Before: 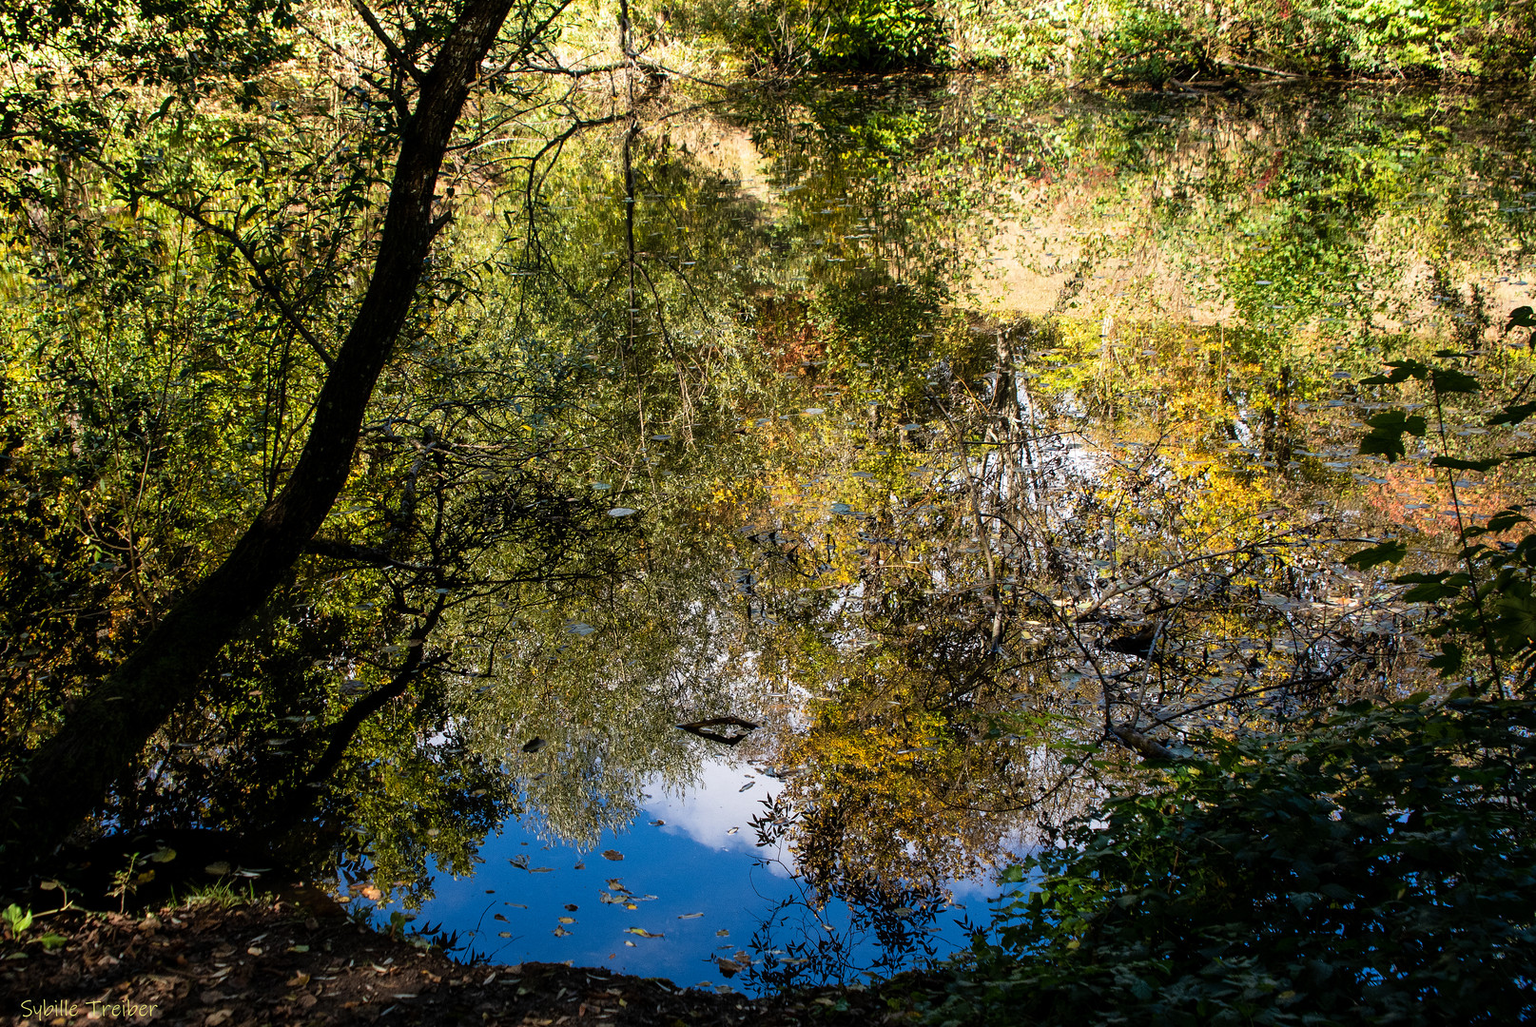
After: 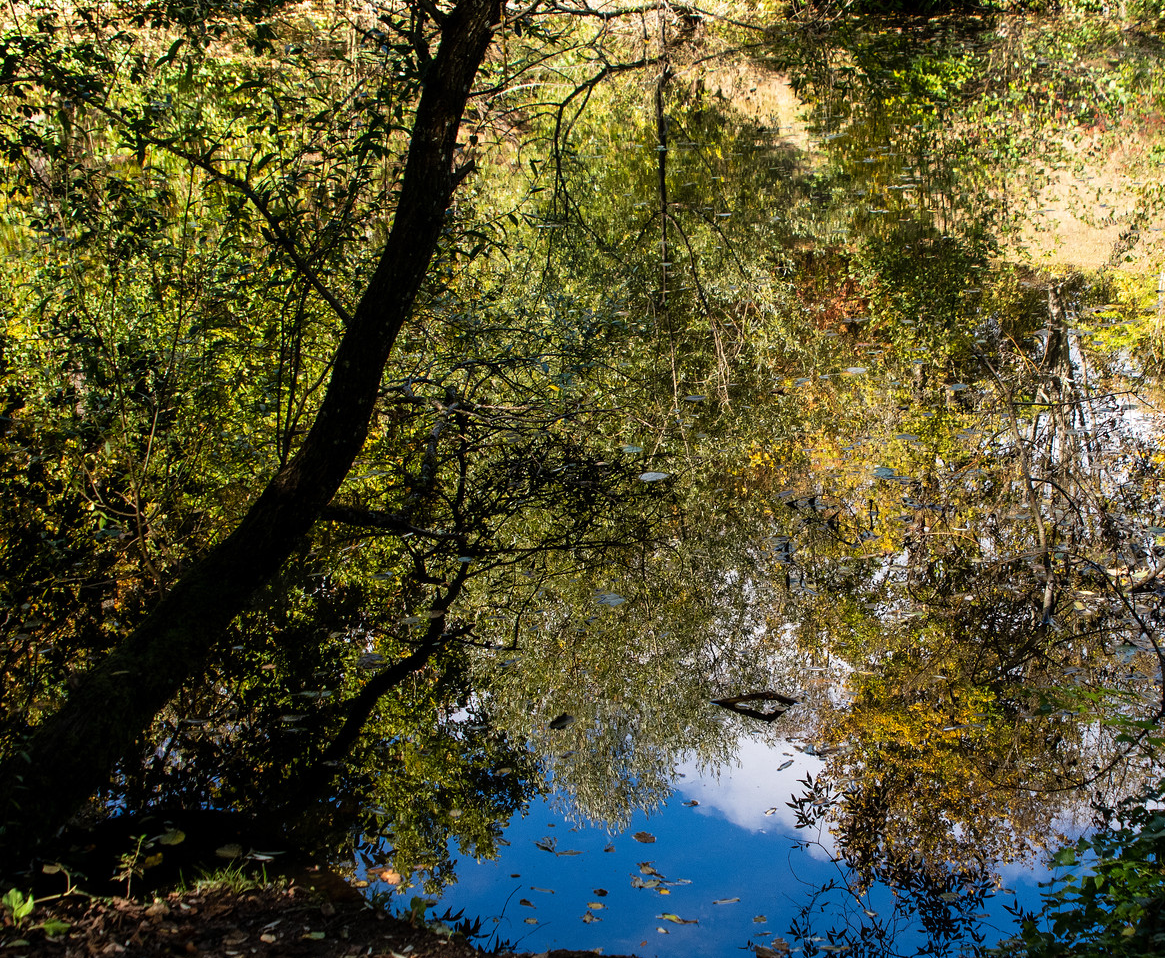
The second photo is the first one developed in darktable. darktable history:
crop: top 5.743%, right 27.847%, bottom 5.531%
